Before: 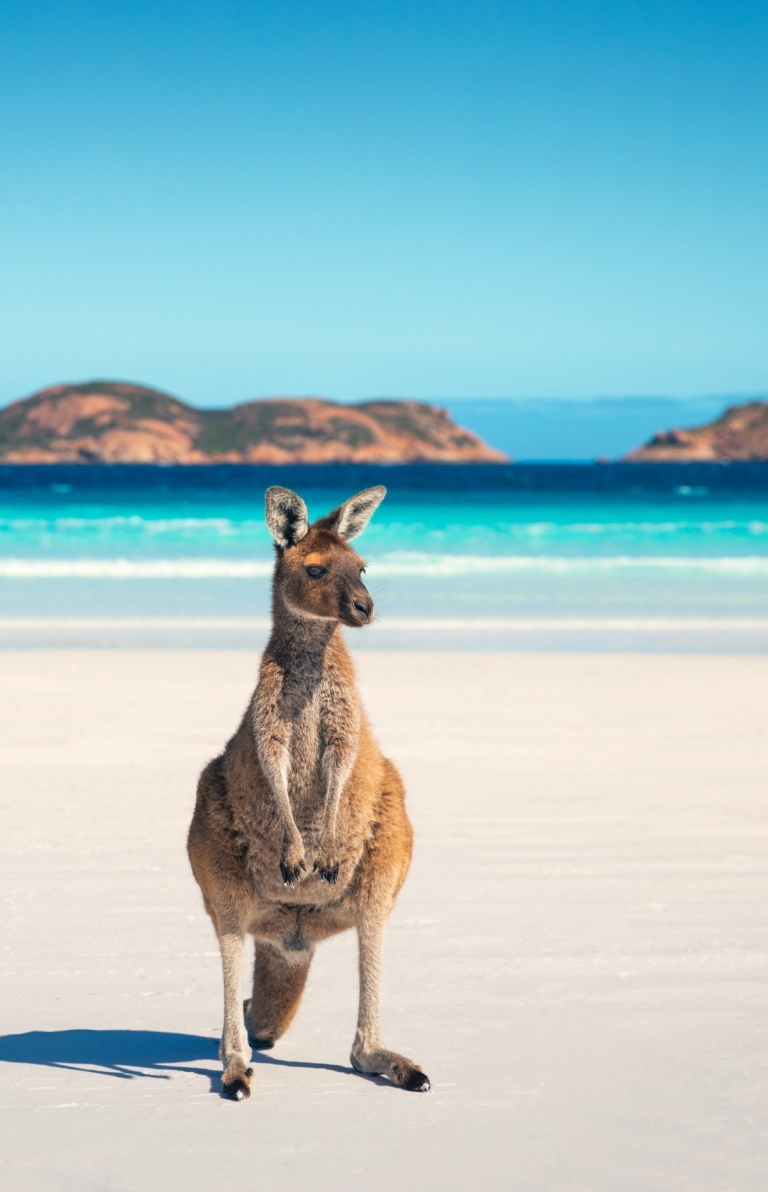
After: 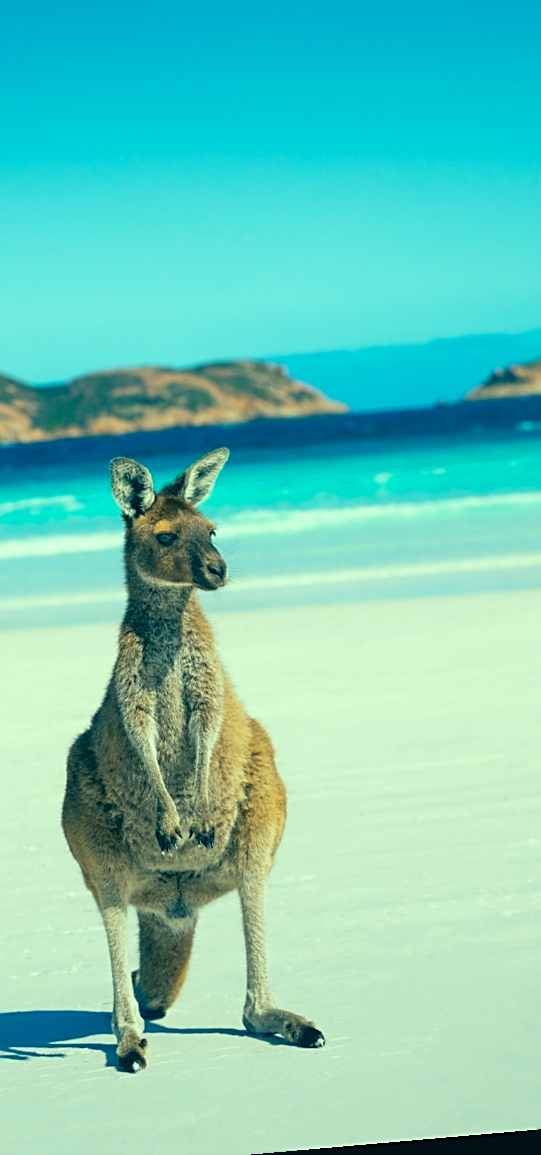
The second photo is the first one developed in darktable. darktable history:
crop and rotate: left 22.918%, top 5.629%, right 14.711%, bottom 2.247%
rotate and perspective: rotation -4.98°, automatic cropping off
sharpen: amount 0.478
color correction: highlights a* -20.08, highlights b* 9.8, shadows a* -20.4, shadows b* -10.76
